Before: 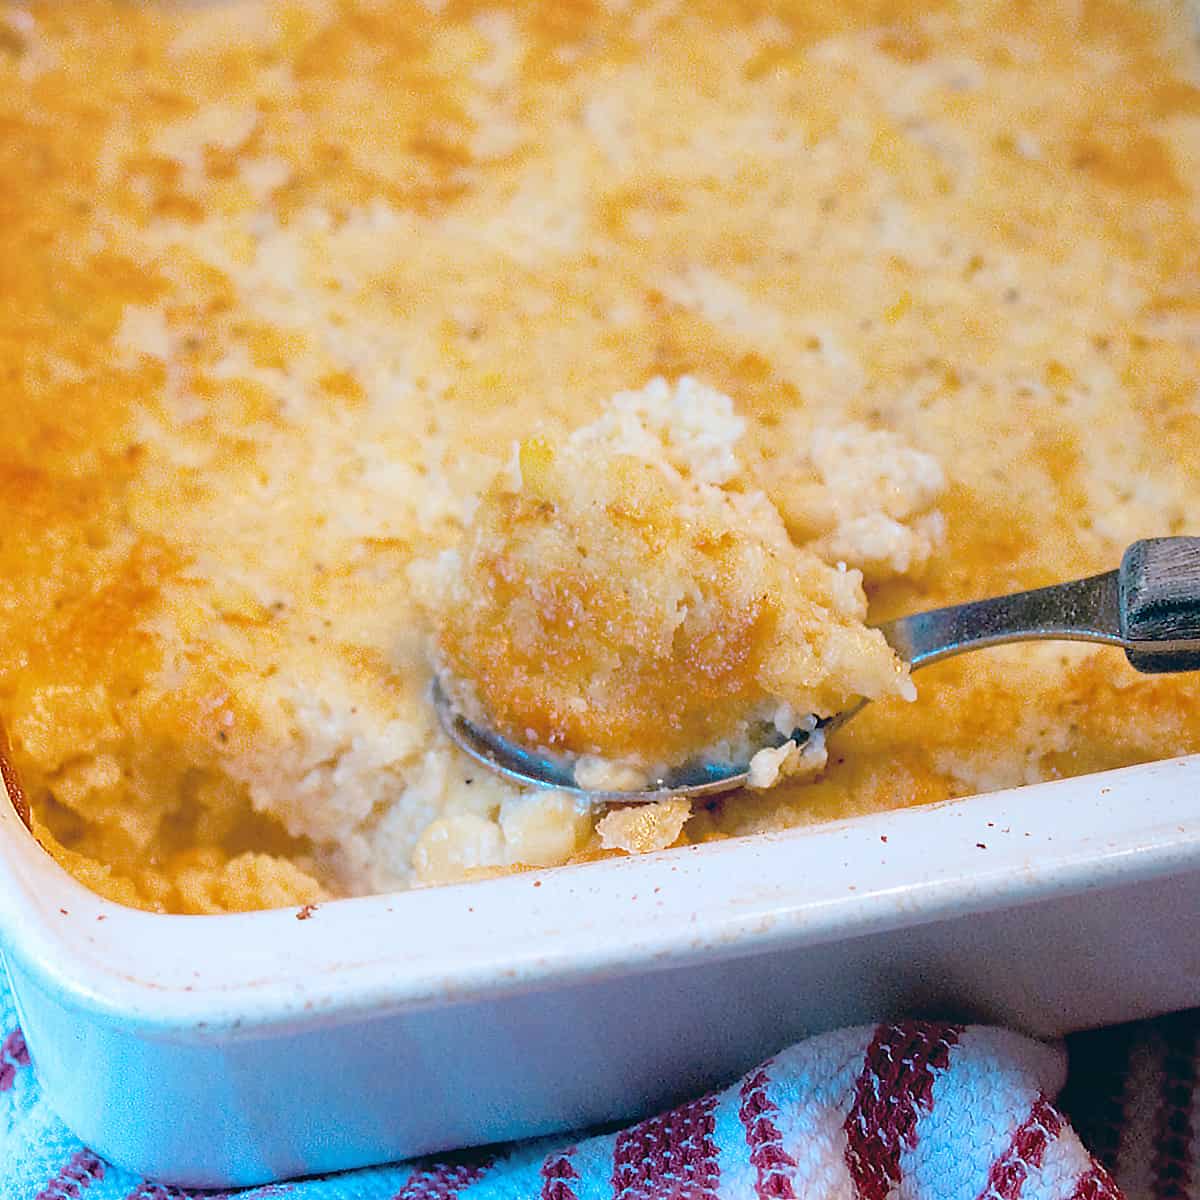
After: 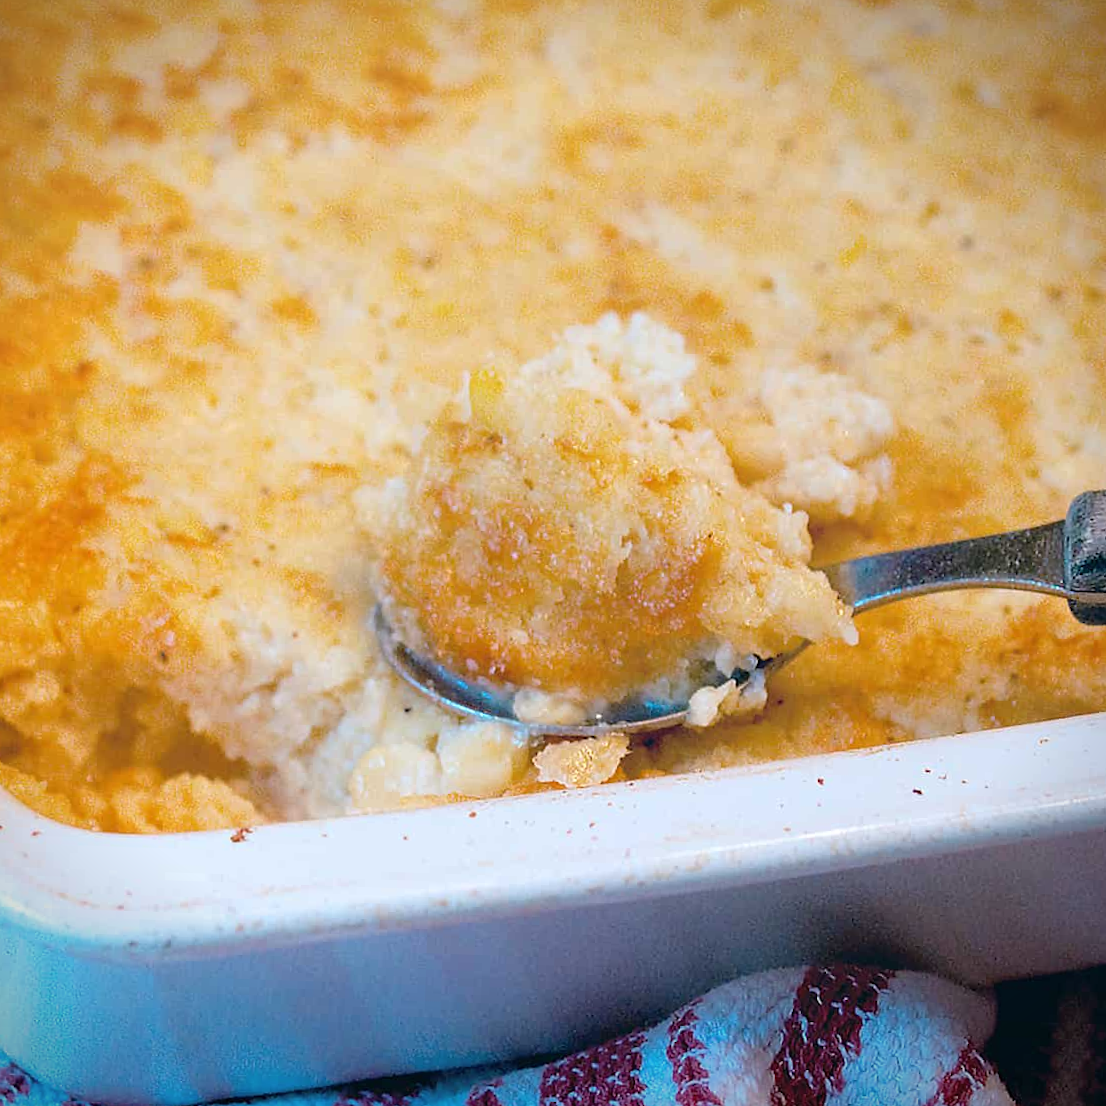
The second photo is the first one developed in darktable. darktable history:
crop and rotate: angle -1.96°, left 3.097%, top 4.154%, right 1.586%, bottom 0.529%
vignetting: fall-off start 97.23%, saturation -0.024, center (-0.033, -0.042), width/height ratio 1.179, unbound false
